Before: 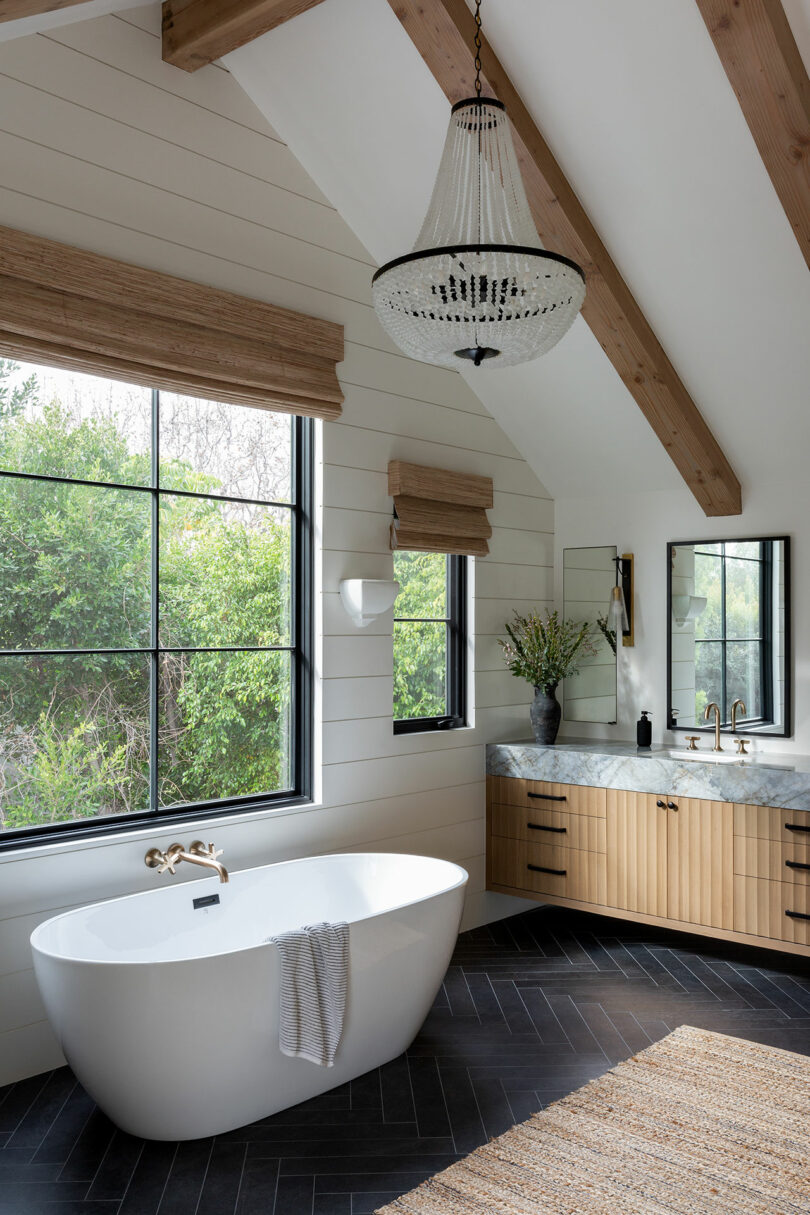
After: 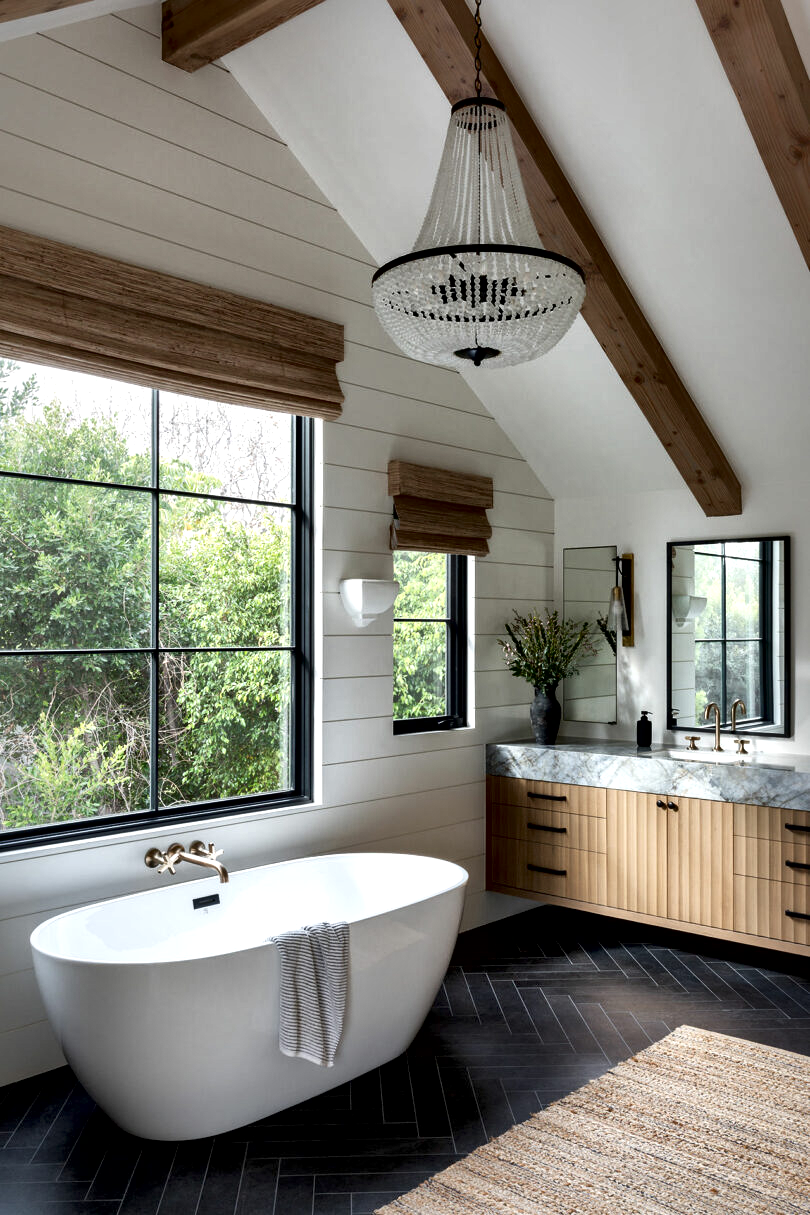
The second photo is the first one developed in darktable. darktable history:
local contrast: mode bilateral grid, contrast 44, coarseness 69, detail 214%, midtone range 0.2
